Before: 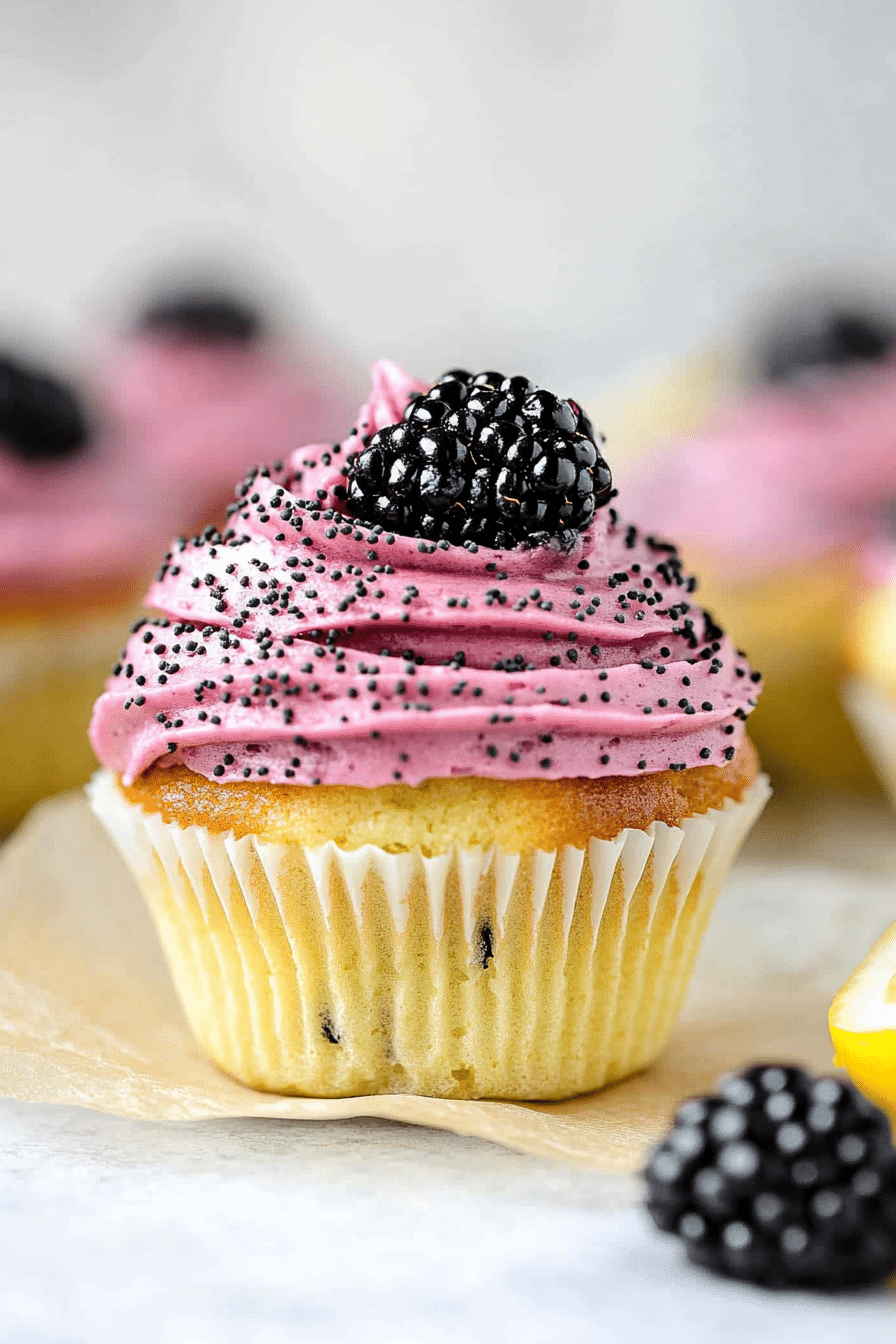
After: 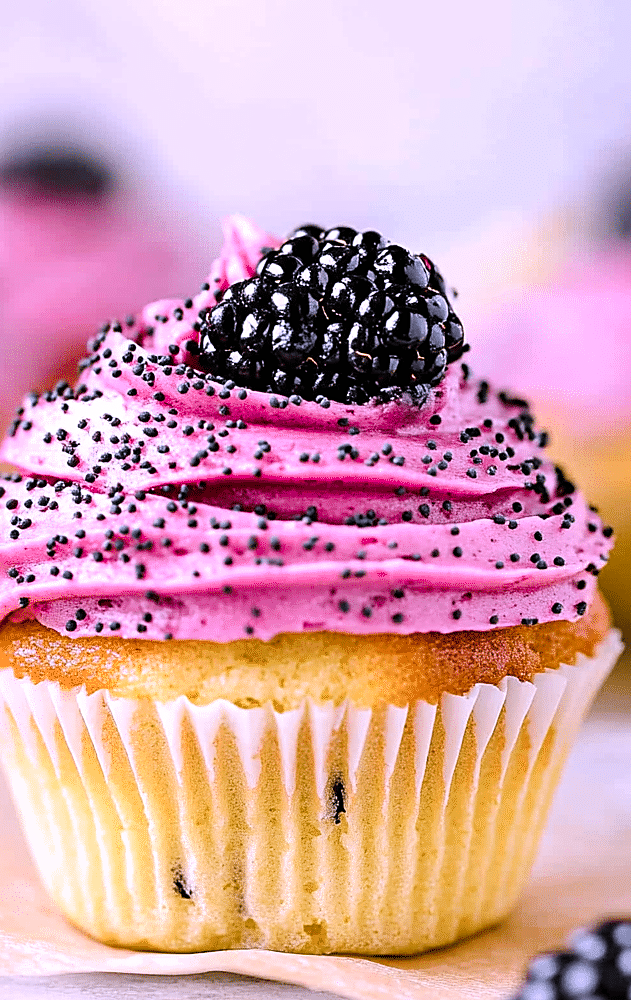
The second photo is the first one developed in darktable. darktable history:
color correction: highlights a* 15.14, highlights b* -25.3
color balance rgb: linear chroma grading › global chroma 15.418%, perceptual saturation grading › global saturation 27.318%, perceptual saturation grading › highlights -28.598%, perceptual saturation grading › mid-tones 15.912%, perceptual saturation grading › shadows 33.604%, perceptual brilliance grading › global brilliance 3.441%, global vibrance 14.819%
sharpen: radius 1.893, amount 0.412, threshold 1.523
contrast brightness saturation: saturation -0.056
crop and rotate: left 16.576%, top 10.853%, right 12.979%, bottom 14.698%
